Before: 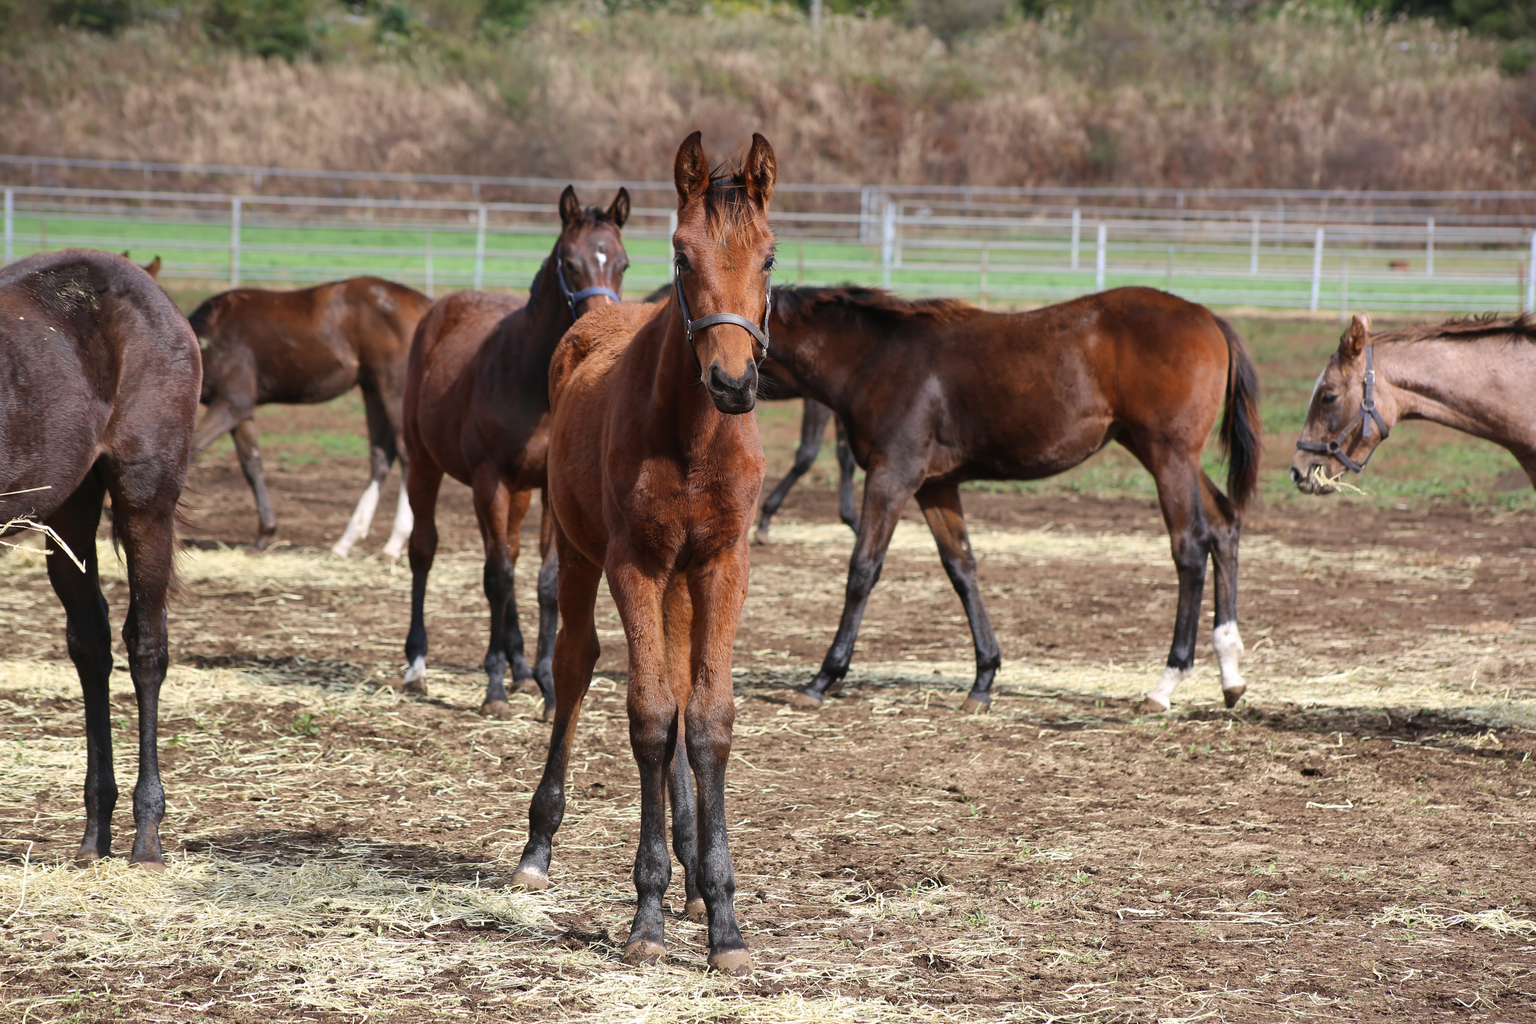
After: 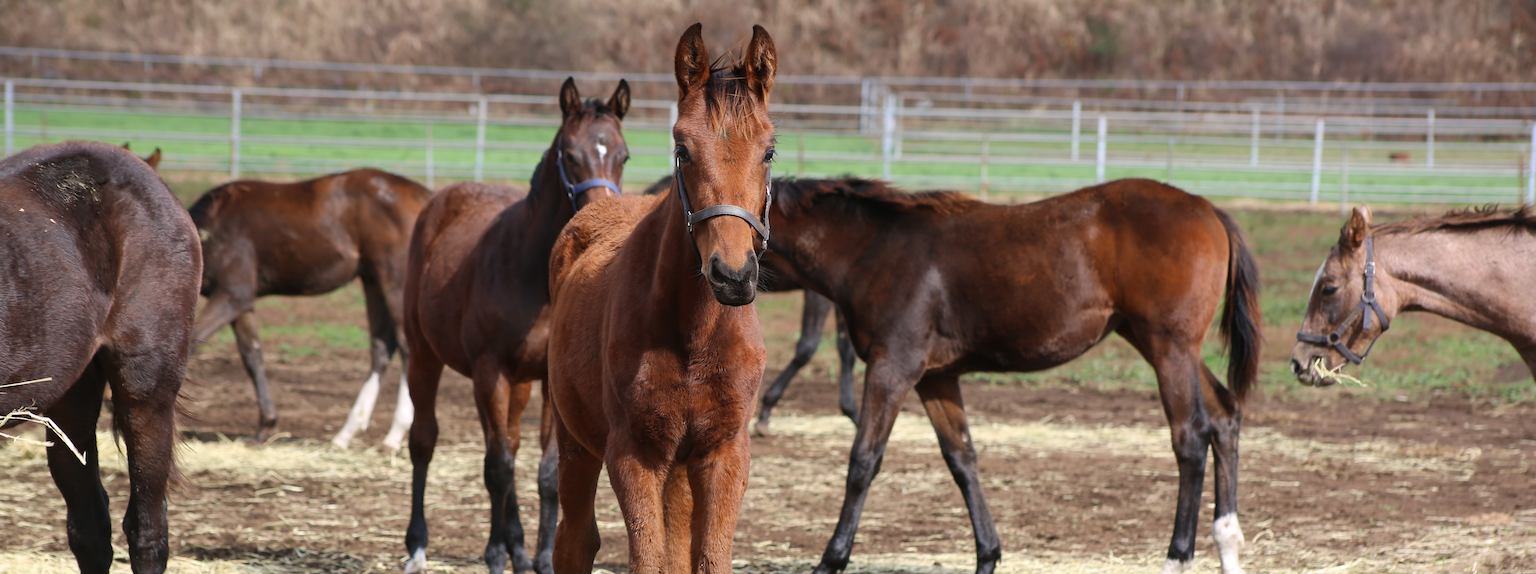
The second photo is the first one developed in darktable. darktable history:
exposure: compensate highlight preservation false
crop and rotate: top 10.605%, bottom 33.274%
